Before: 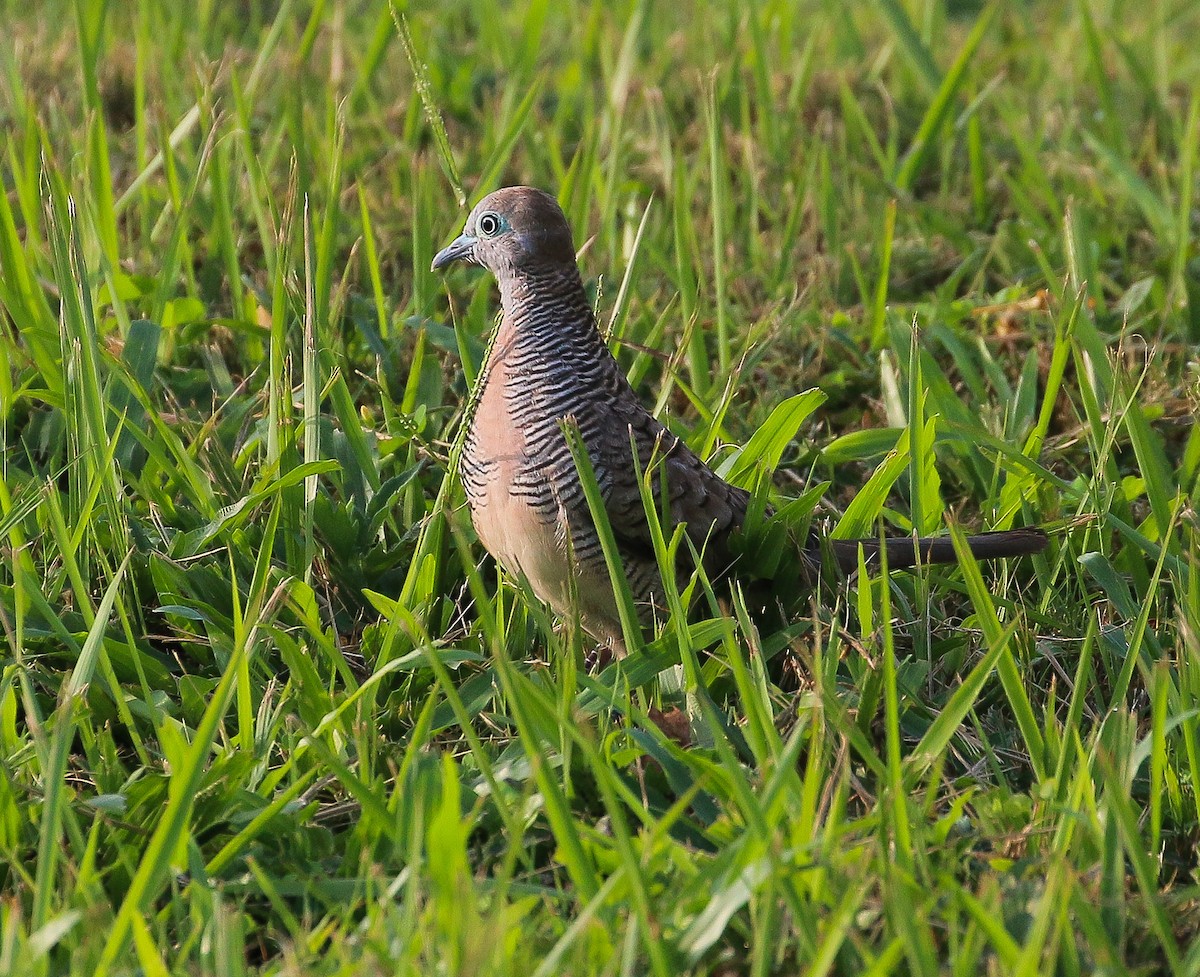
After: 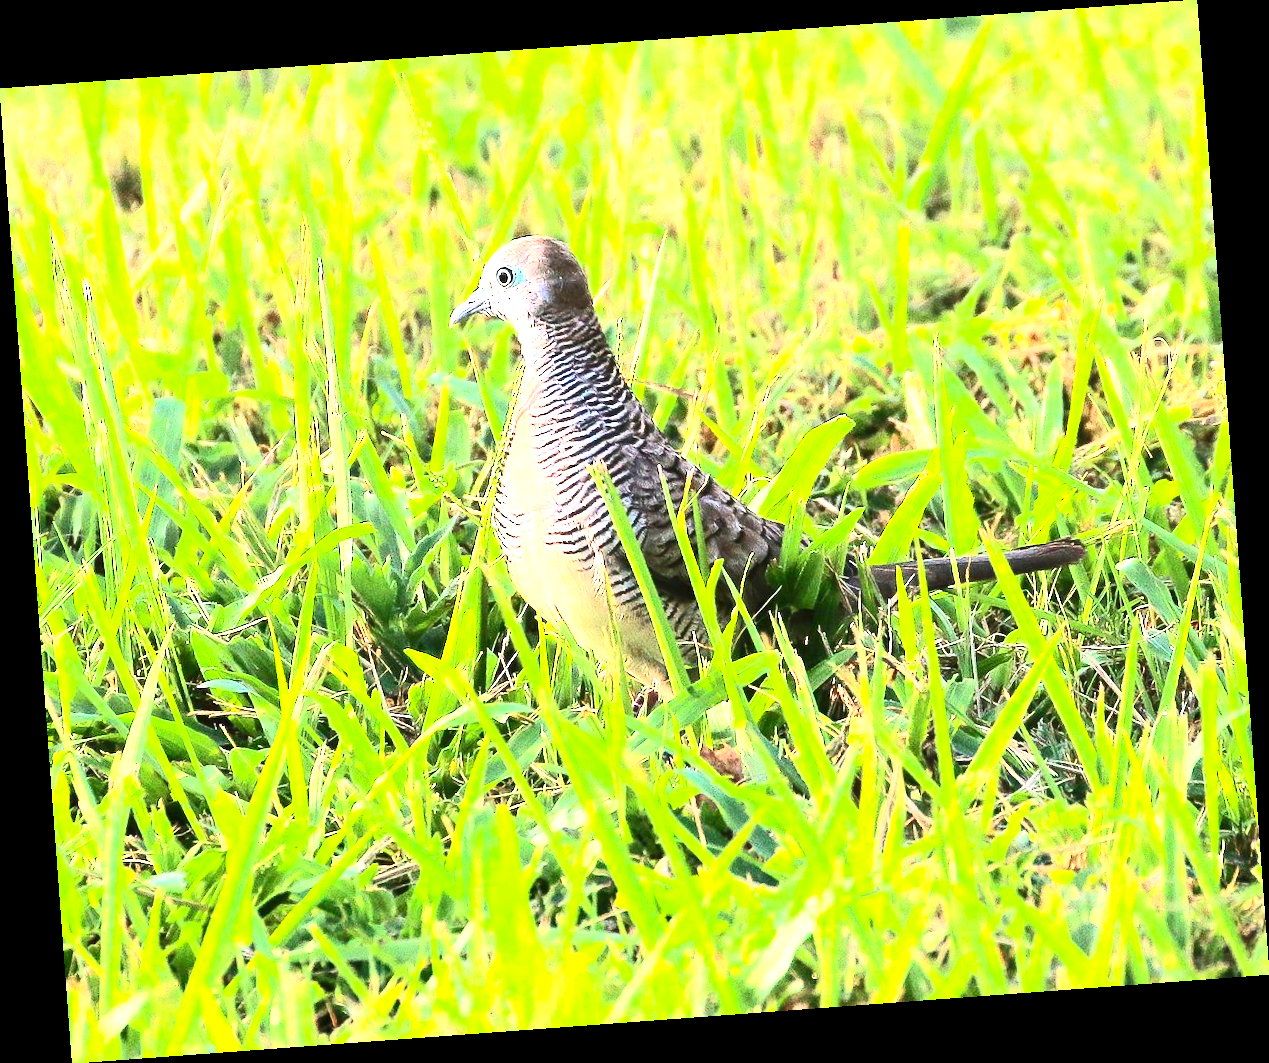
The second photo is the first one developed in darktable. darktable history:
exposure: exposure 2.207 EV, compensate highlight preservation false
rotate and perspective: rotation -4.25°, automatic cropping off
contrast brightness saturation: contrast 0.4, brightness 0.1, saturation 0.21
